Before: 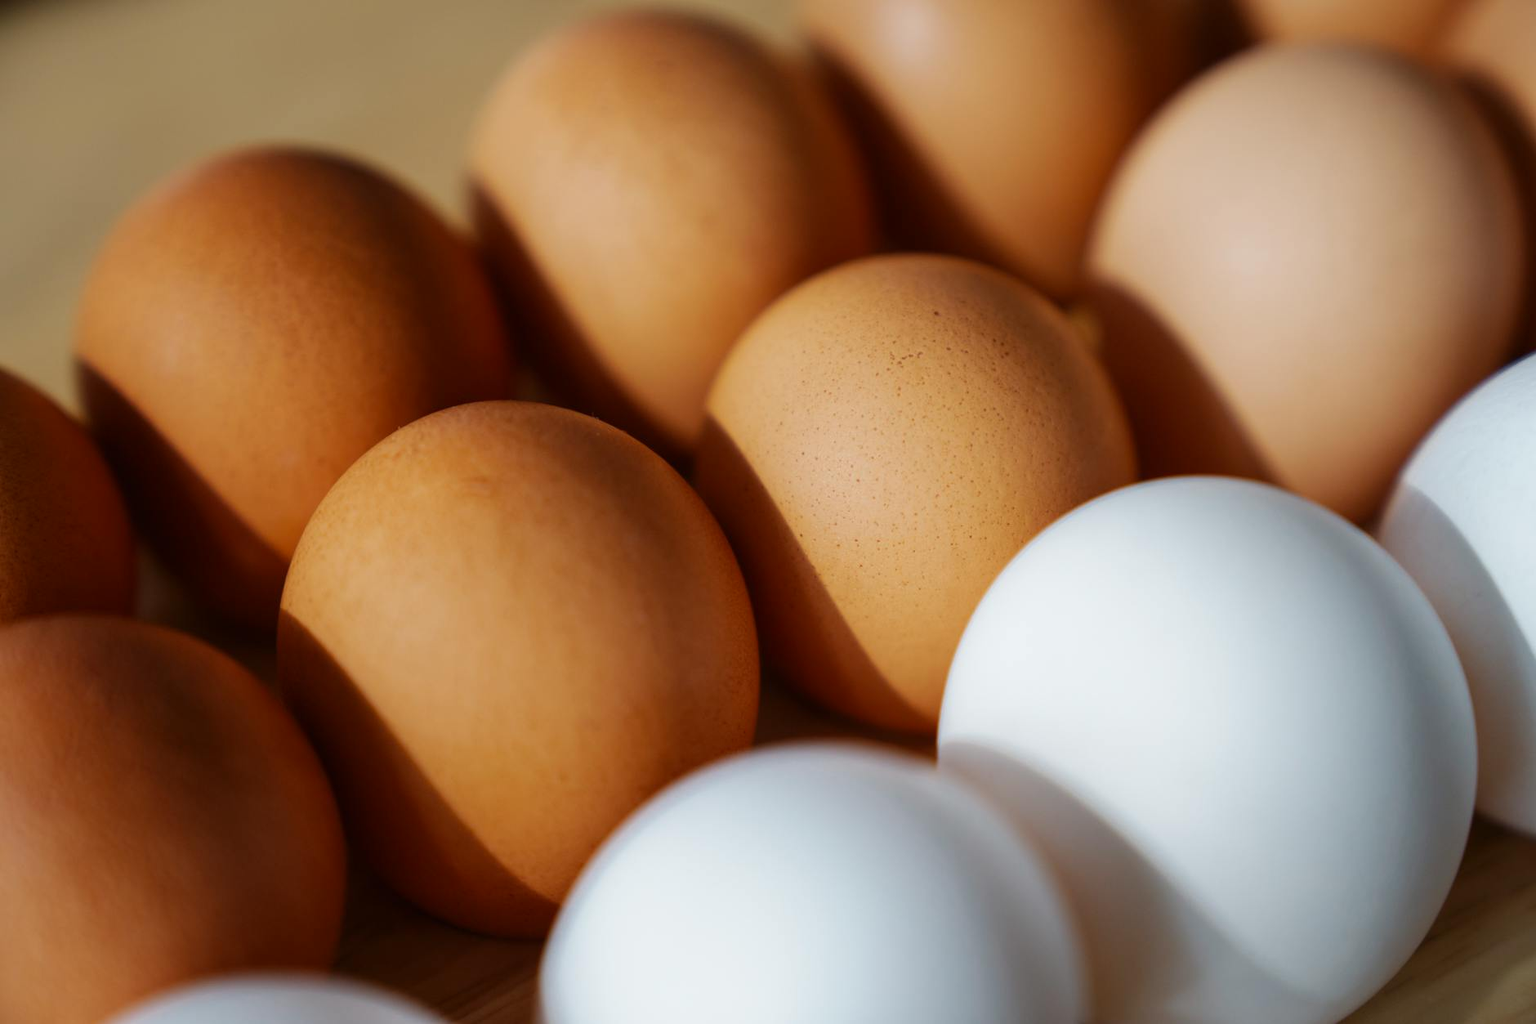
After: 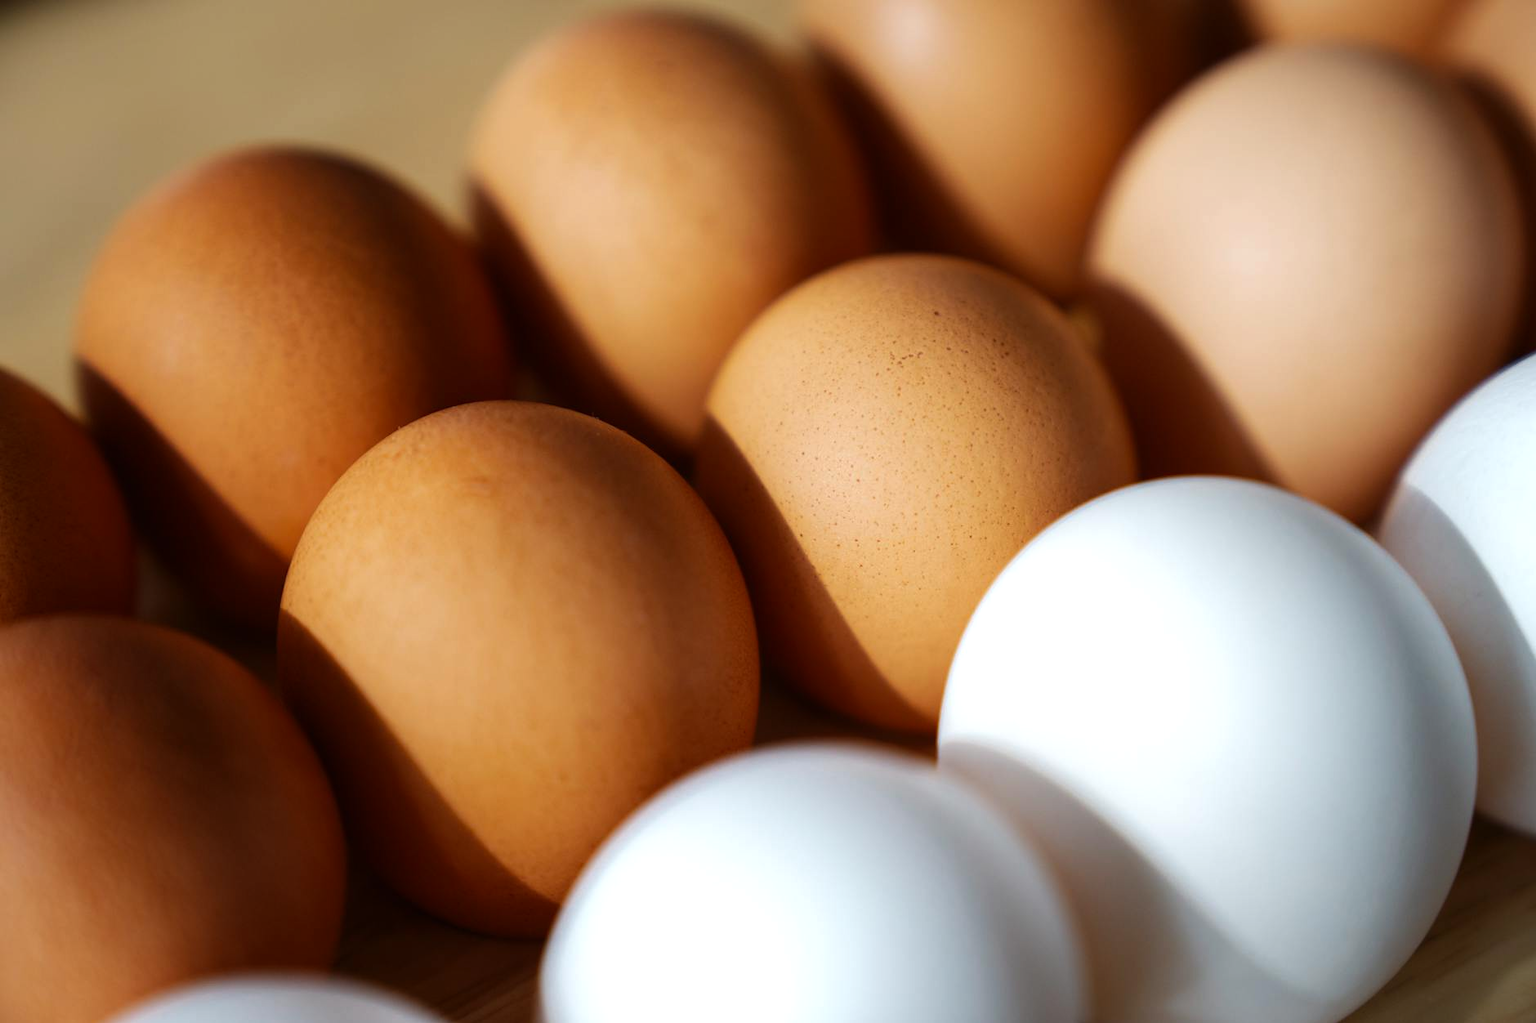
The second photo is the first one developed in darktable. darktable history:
tone equalizer: -8 EV -0.442 EV, -7 EV -0.361 EV, -6 EV -0.351 EV, -5 EV -0.209 EV, -3 EV 0.188 EV, -2 EV 0.314 EV, -1 EV 0.398 EV, +0 EV 0.394 EV, edges refinement/feathering 500, mask exposure compensation -1.57 EV, preserve details guided filter
